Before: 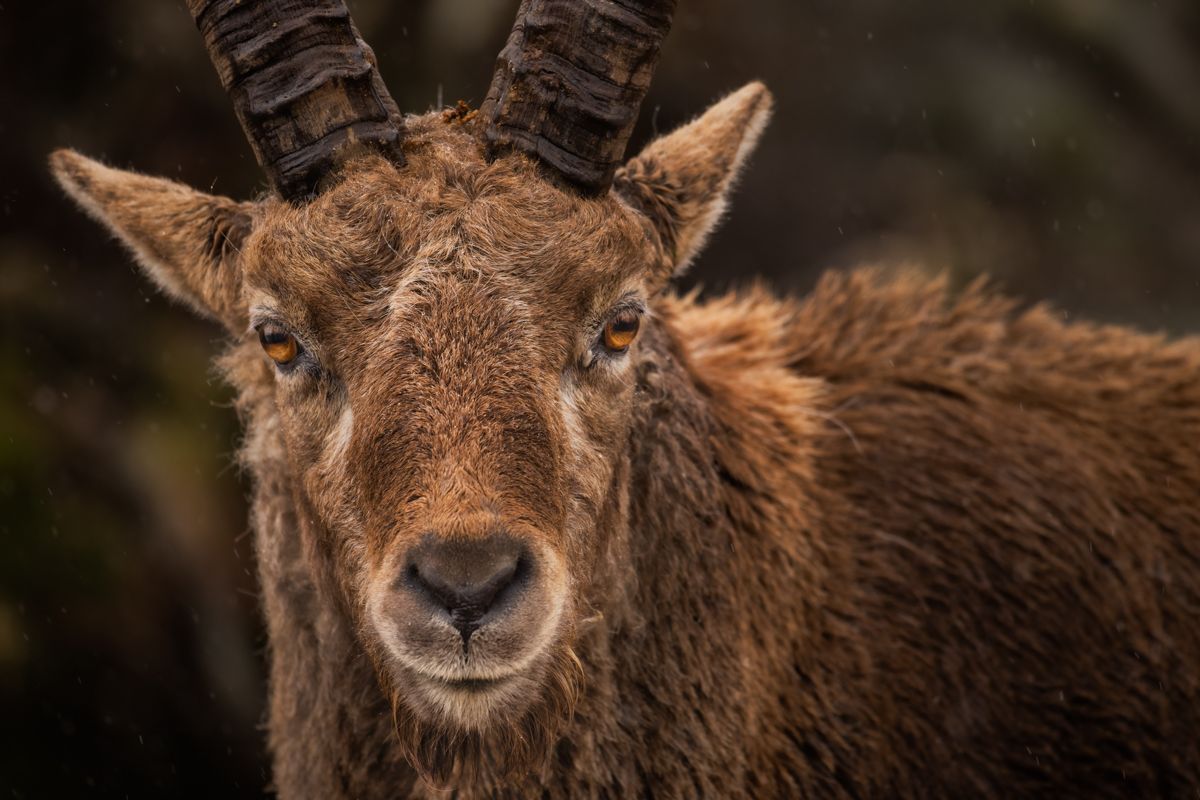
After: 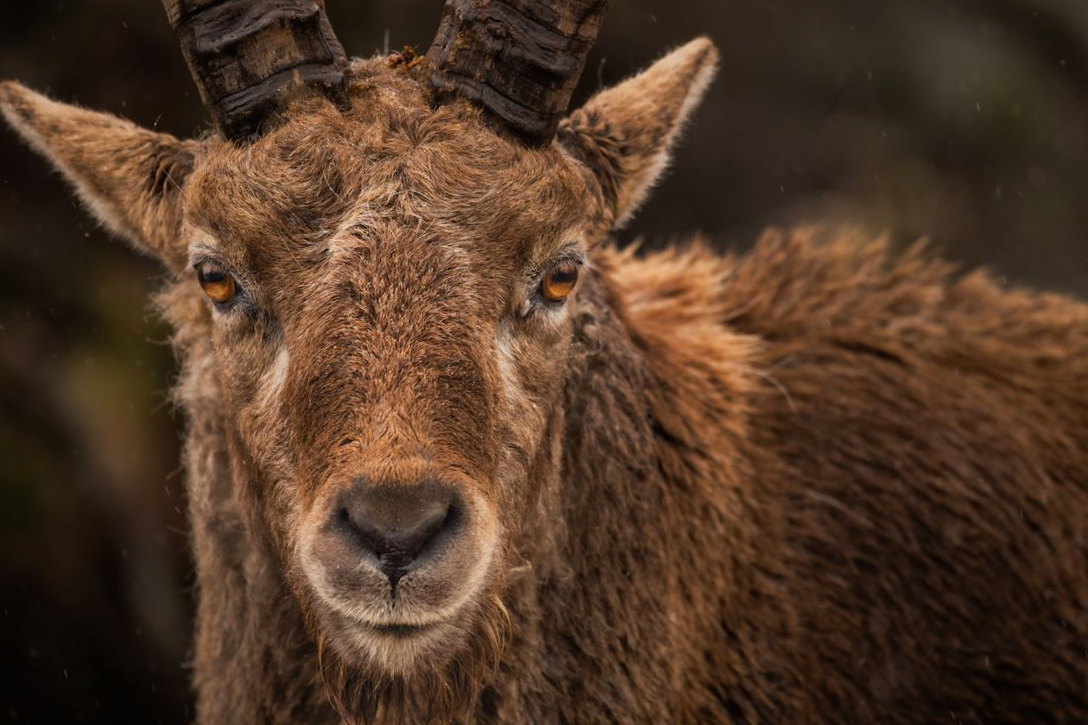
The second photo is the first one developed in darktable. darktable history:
crop and rotate: angle -1.96°, left 3.097%, top 4.154%, right 1.586%, bottom 0.529%
white balance: red 1.009, blue 0.985
